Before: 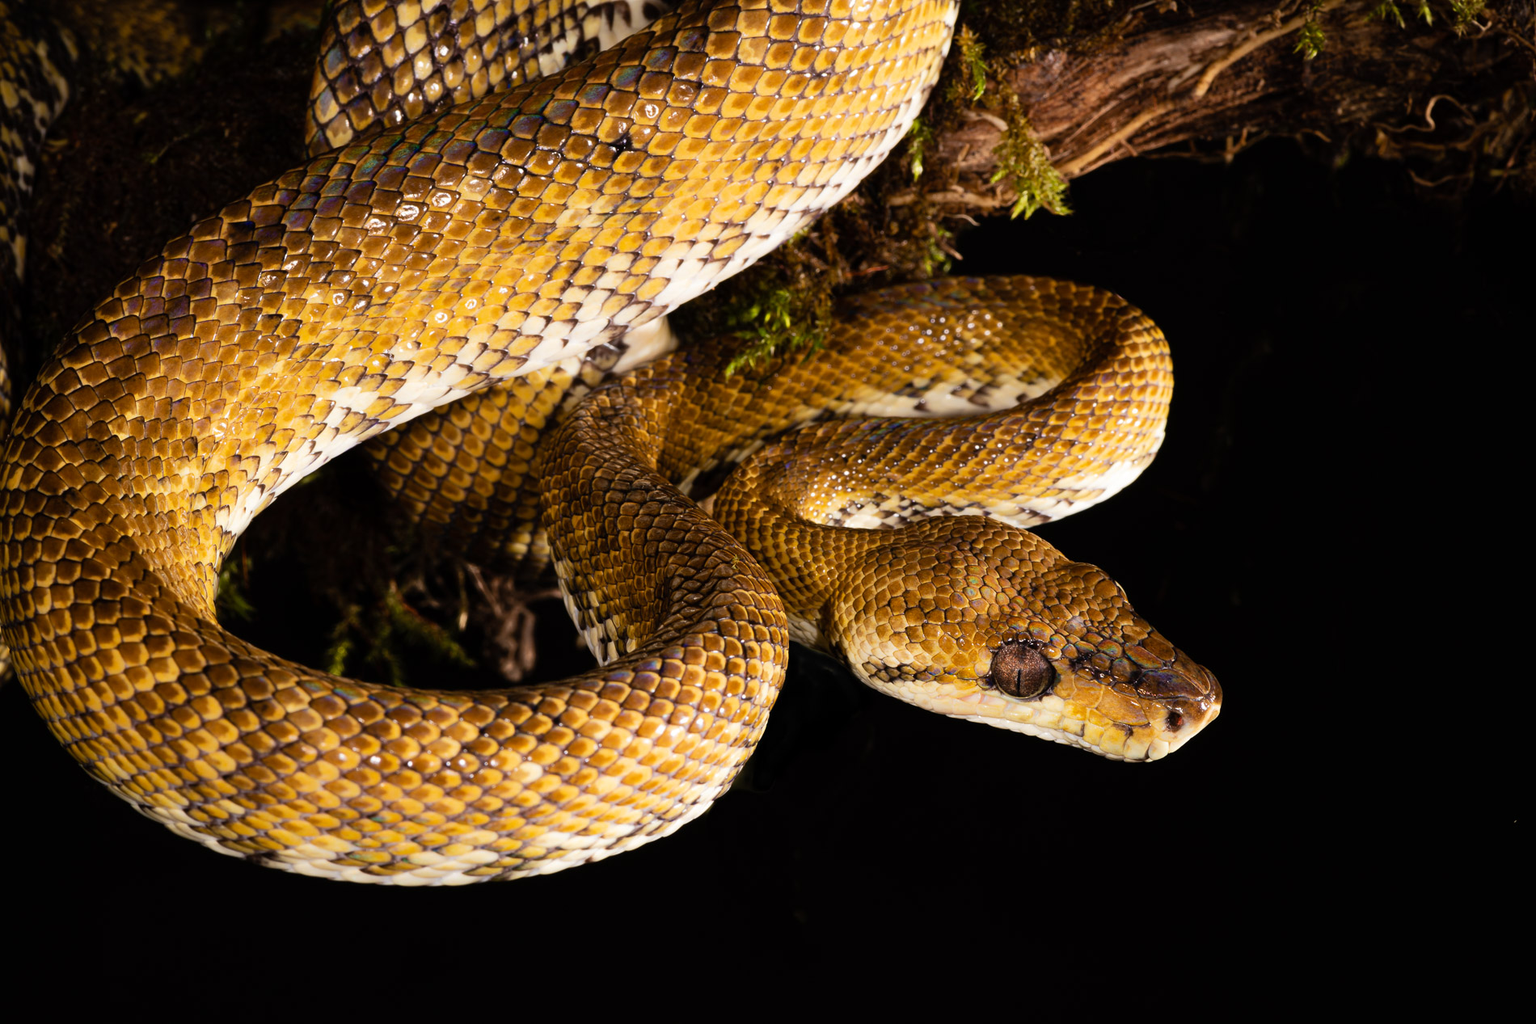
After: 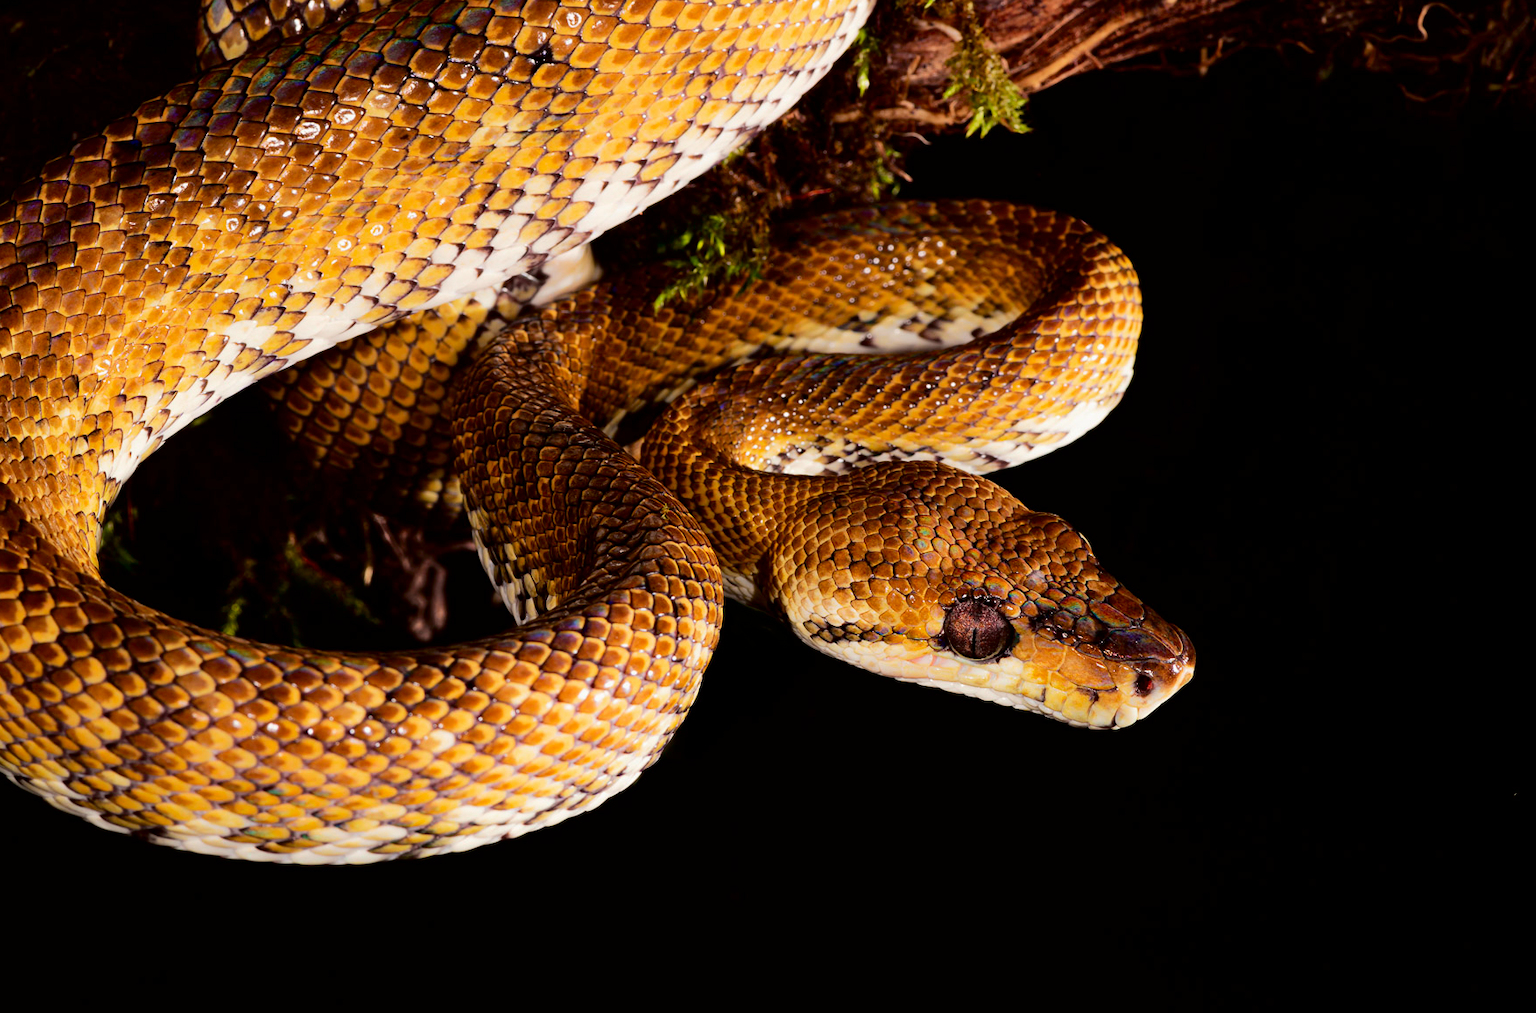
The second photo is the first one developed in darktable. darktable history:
tone curve: curves: ch0 [(0, 0) (0.068, 0.012) (0.183, 0.089) (0.341, 0.283) (0.547, 0.532) (0.828, 0.815) (1, 0.983)]; ch1 [(0, 0) (0.23, 0.166) (0.34, 0.308) (0.371, 0.337) (0.429, 0.411) (0.477, 0.462) (0.499, 0.498) (0.529, 0.537) (0.559, 0.582) (0.743, 0.798) (1, 1)]; ch2 [(0, 0) (0.431, 0.414) (0.498, 0.503) (0.524, 0.528) (0.568, 0.546) (0.6, 0.597) (0.634, 0.645) (0.728, 0.742) (1, 1)], color space Lab, independent channels, preserve colors none
crop and rotate: left 8.262%, top 9.226%
